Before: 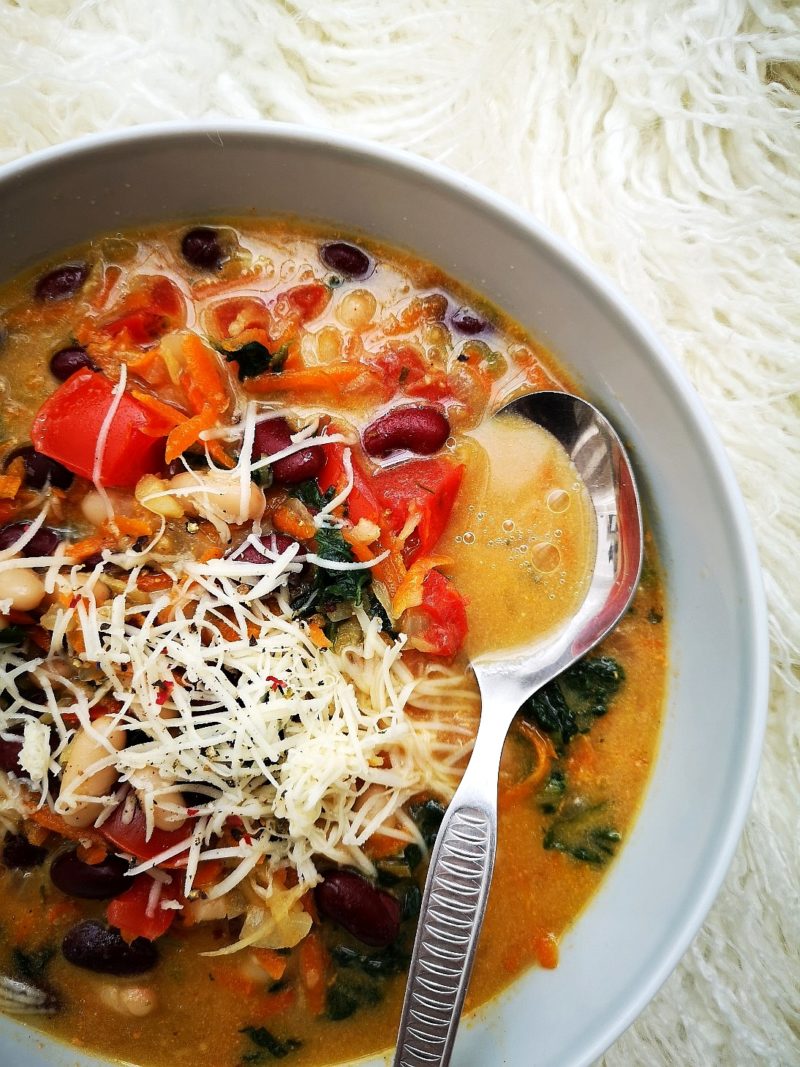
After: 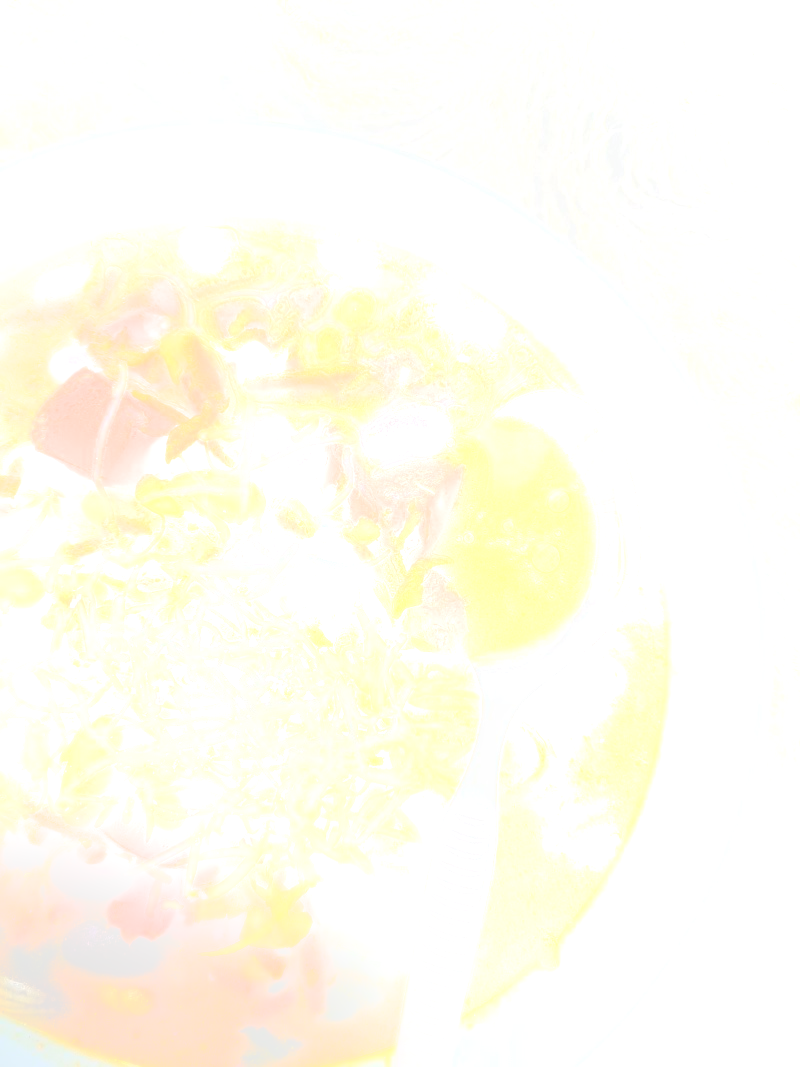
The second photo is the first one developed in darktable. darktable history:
exposure: black level correction -0.087, compensate highlight preservation false
local contrast: on, module defaults
sharpen: amount 0.2
bloom: size 25%, threshold 5%, strength 90%
